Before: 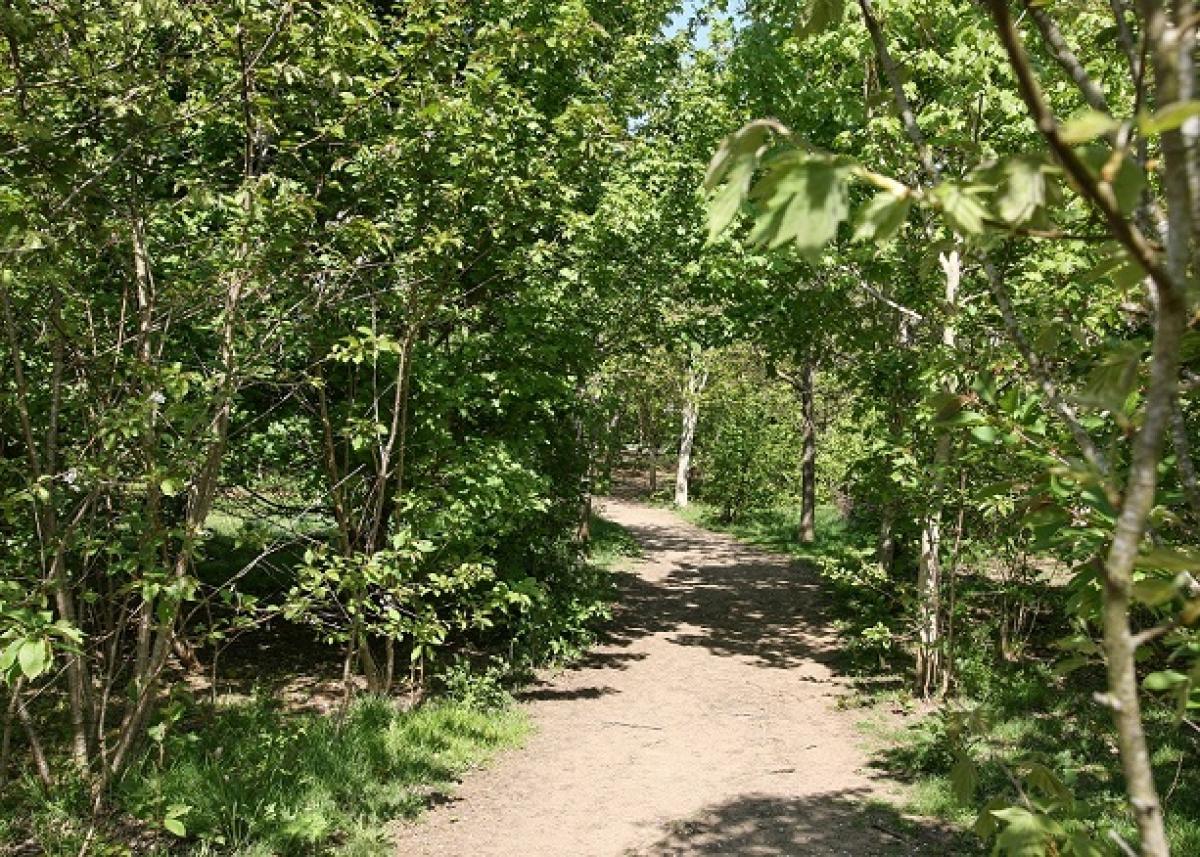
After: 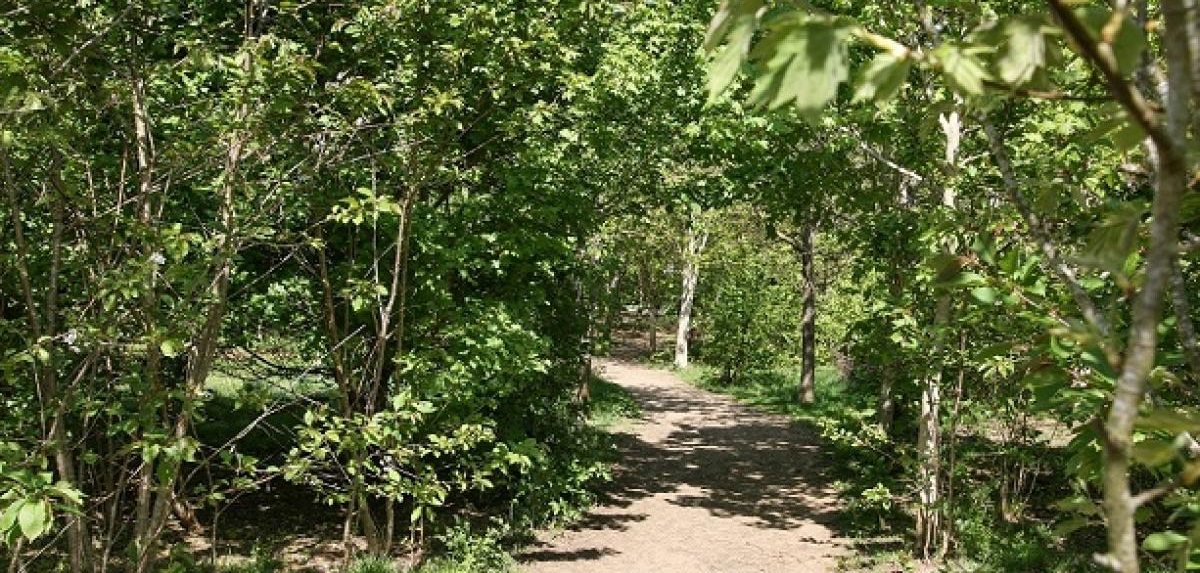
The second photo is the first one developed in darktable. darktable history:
crop: top 16.311%, bottom 16.752%
